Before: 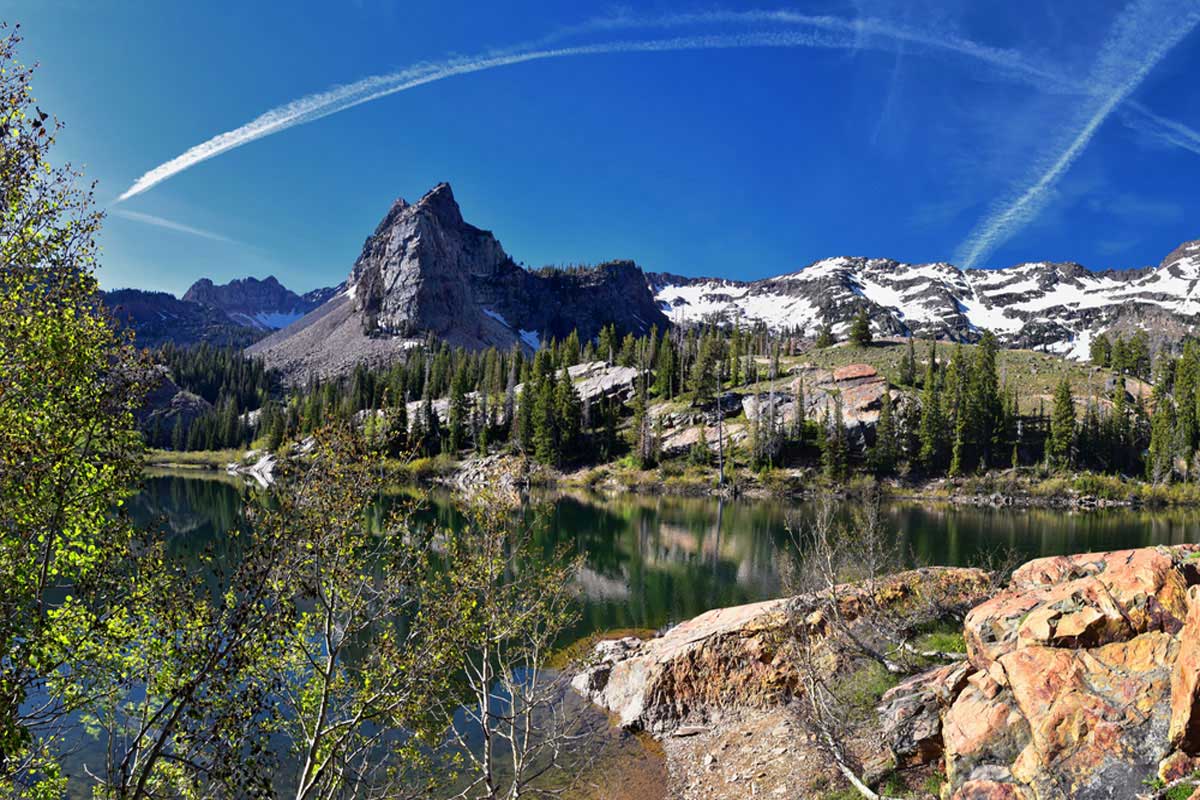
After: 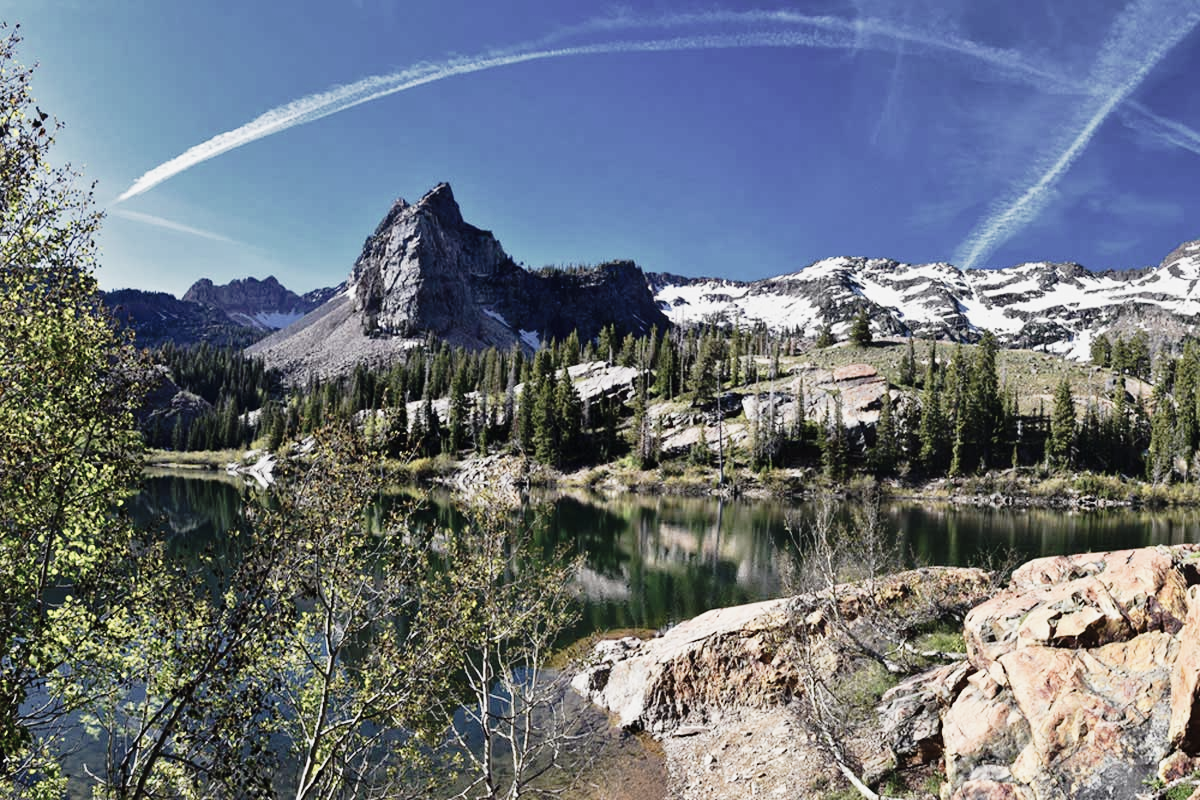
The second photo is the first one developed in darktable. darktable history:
color correction: highlights b* 0.043, saturation 0.811
contrast brightness saturation: contrast 0.098, saturation -0.292
tone curve: curves: ch0 [(0, 0.012) (0.144, 0.137) (0.326, 0.386) (0.489, 0.573) (0.656, 0.763) (0.849, 0.902) (1, 0.974)]; ch1 [(0, 0) (0.366, 0.367) (0.475, 0.453) (0.494, 0.493) (0.504, 0.497) (0.544, 0.579) (0.562, 0.619) (0.622, 0.694) (1, 1)]; ch2 [(0, 0) (0.333, 0.346) (0.375, 0.375) (0.424, 0.43) (0.476, 0.492) (0.502, 0.503) (0.533, 0.541) (0.572, 0.615) (0.605, 0.656) (0.641, 0.709) (1, 1)], preserve colors none
